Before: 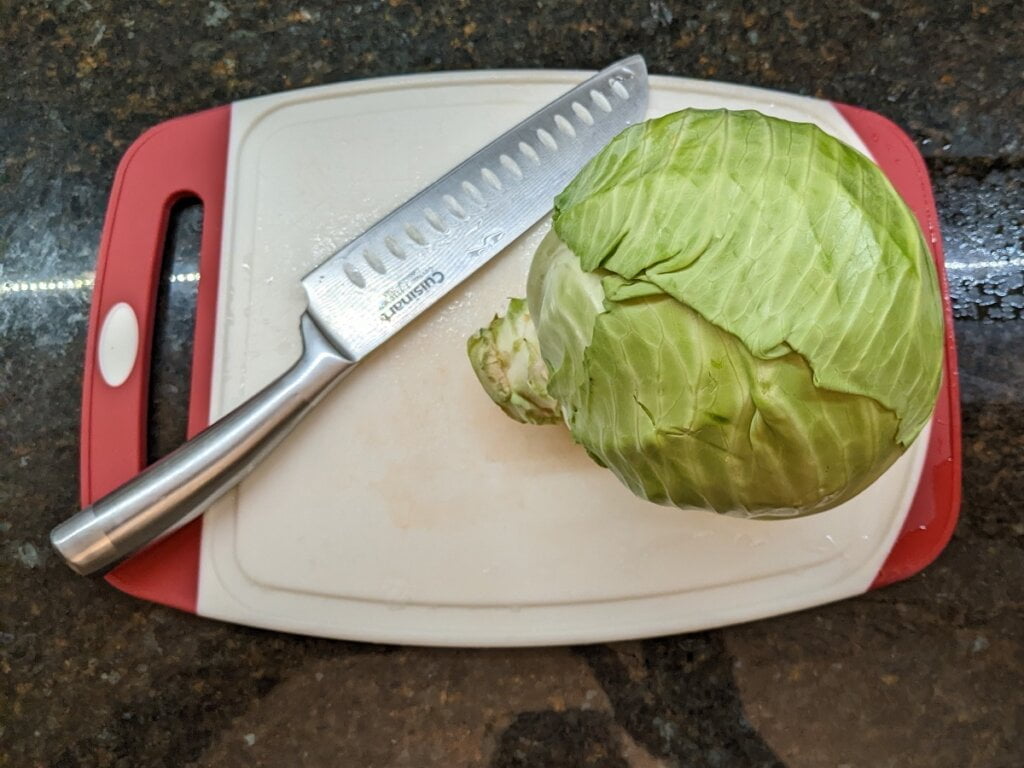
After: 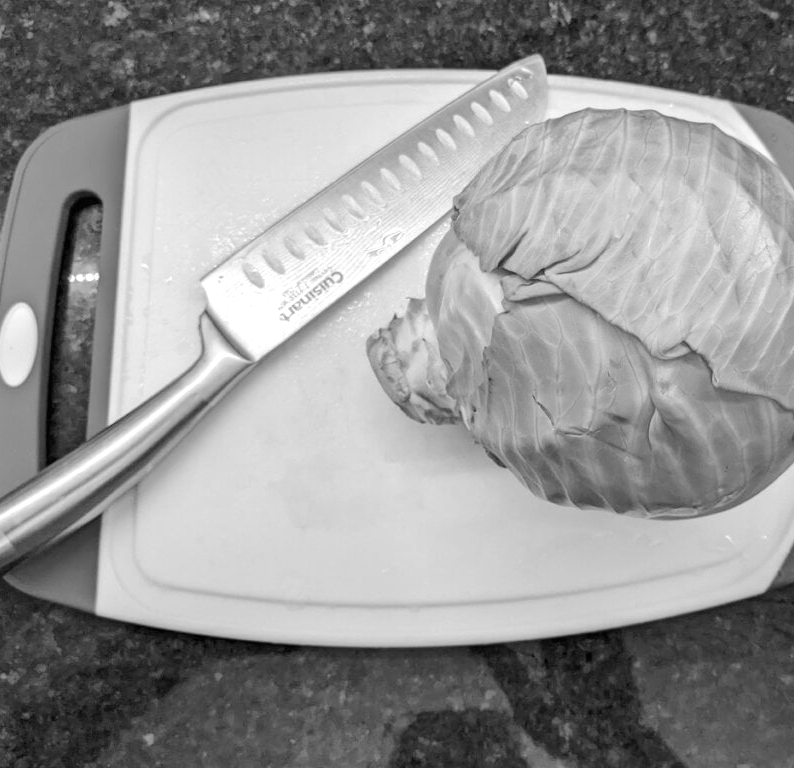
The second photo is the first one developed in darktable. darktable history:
color calibration: output gray [0.25, 0.35, 0.4, 0], illuminant same as pipeline (D50), adaptation none (bypass), x 0.332, y 0.333, temperature 5022.99 K
crop: left 9.866%, right 12.522%
tone equalizer: -8 EV 0.981 EV, -7 EV 0.983 EV, -6 EV 0.998 EV, -5 EV 1.01 EV, -4 EV 1.02 EV, -3 EV 0.721 EV, -2 EV 0.476 EV, -1 EV 0.235 EV, edges refinement/feathering 500, mask exposure compensation -1.57 EV, preserve details no
